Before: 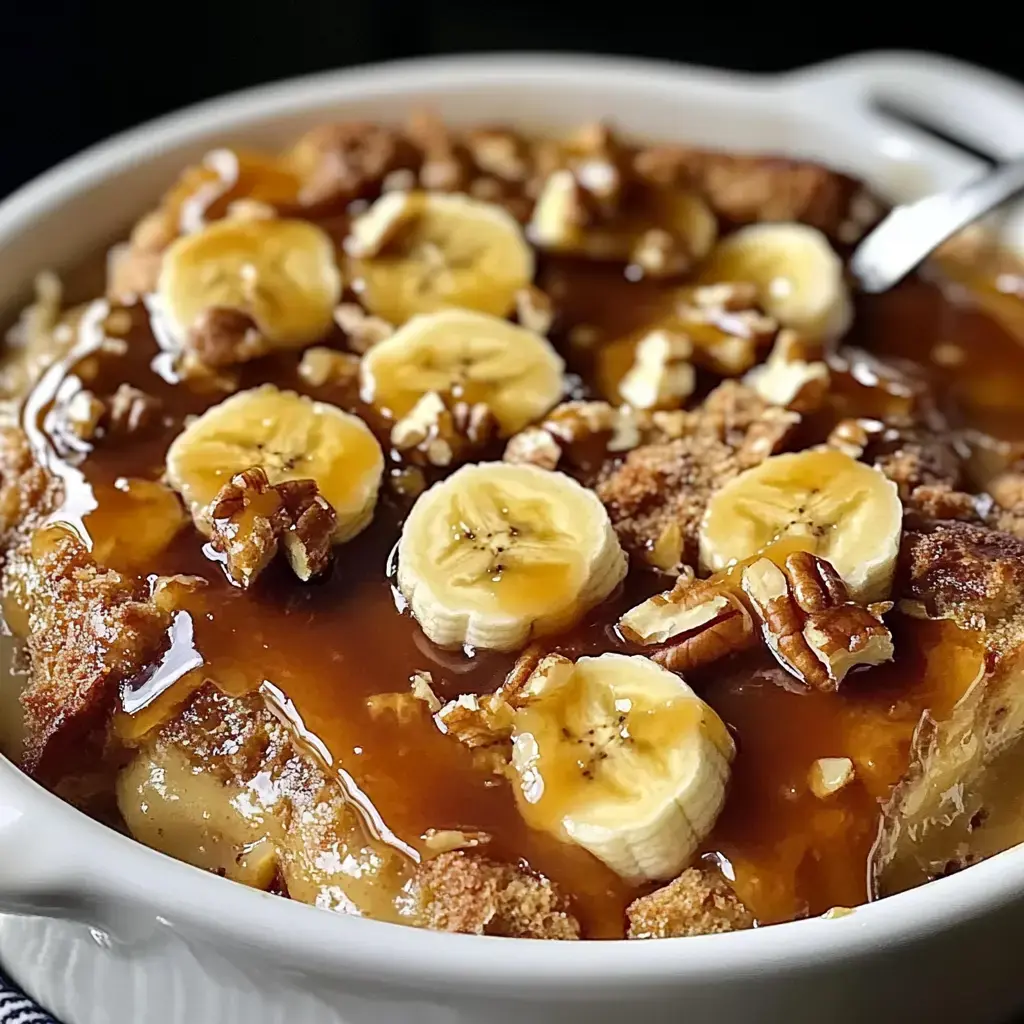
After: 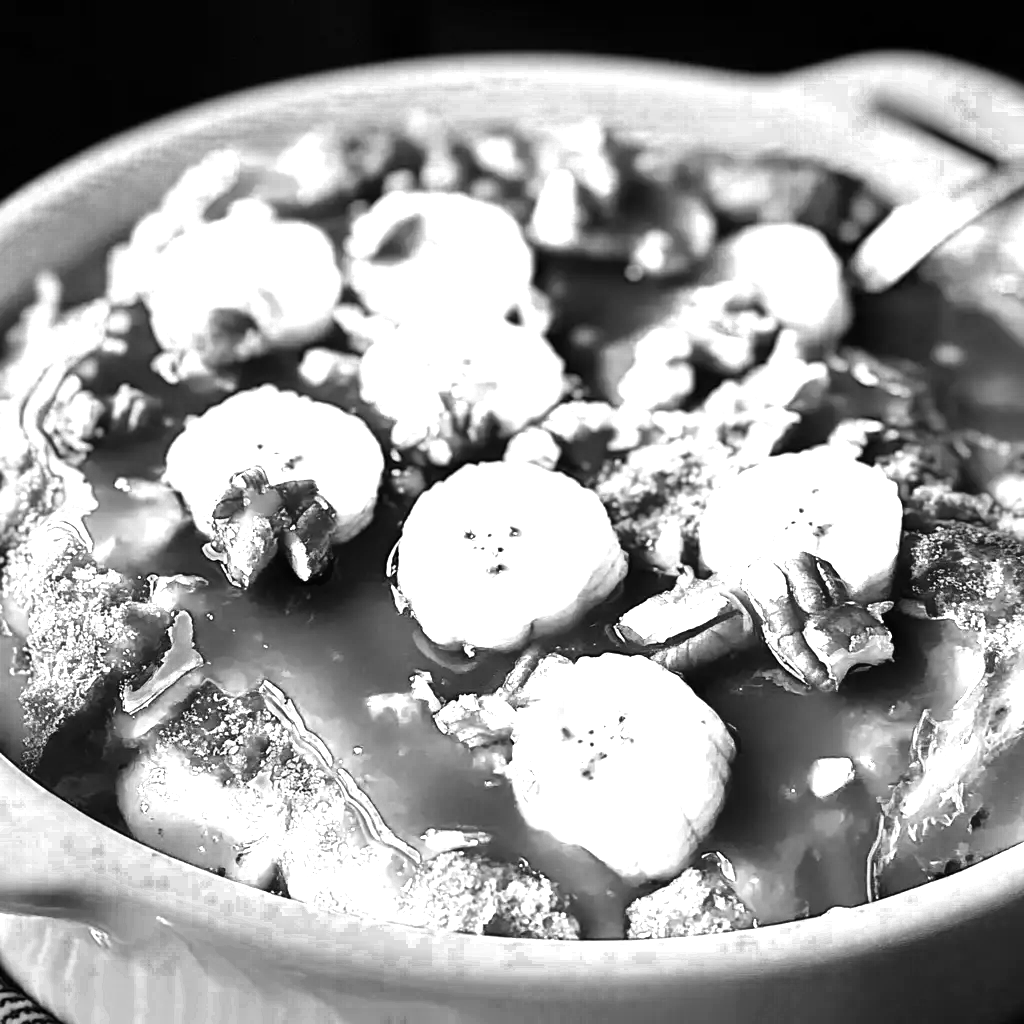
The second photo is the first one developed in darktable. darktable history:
color zones: curves: ch0 [(0, 0.554) (0.146, 0.662) (0.293, 0.86) (0.503, 0.774) (0.637, 0.106) (0.74, 0.072) (0.866, 0.488) (0.998, 0.569)]; ch1 [(0, 0) (0.143, 0) (0.286, 0) (0.429, 0) (0.571, 0) (0.714, 0) (0.857, 0)]
exposure: compensate exposure bias true, compensate highlight preservation false
color correction: highlights a* -7.52, highlights b* 1.53, shadows a* -3.23, saturation 1.4
